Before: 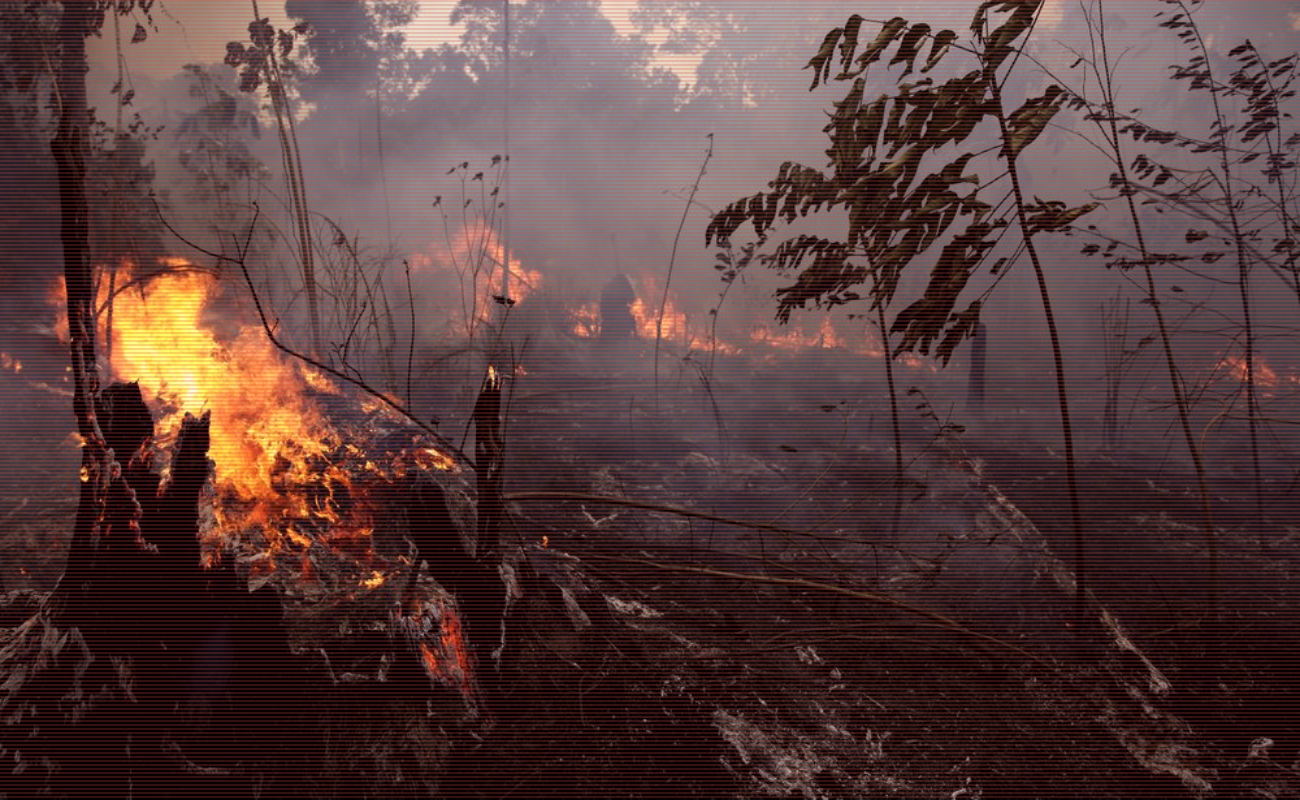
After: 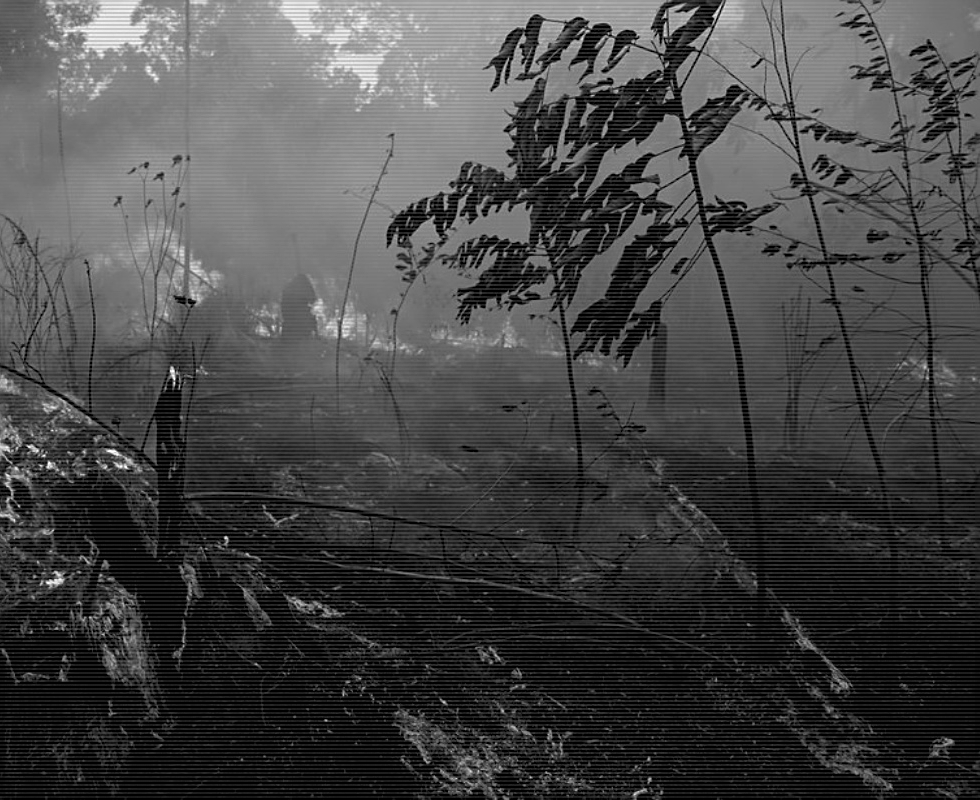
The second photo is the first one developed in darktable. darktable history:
monochrome: a -92.57, b 58.91
sharpen: on, module defaults
crop and rotate: left 24.6%
exposure: black level correction 0.003, exposure 0.383 EV, compensate highlight preservation false
